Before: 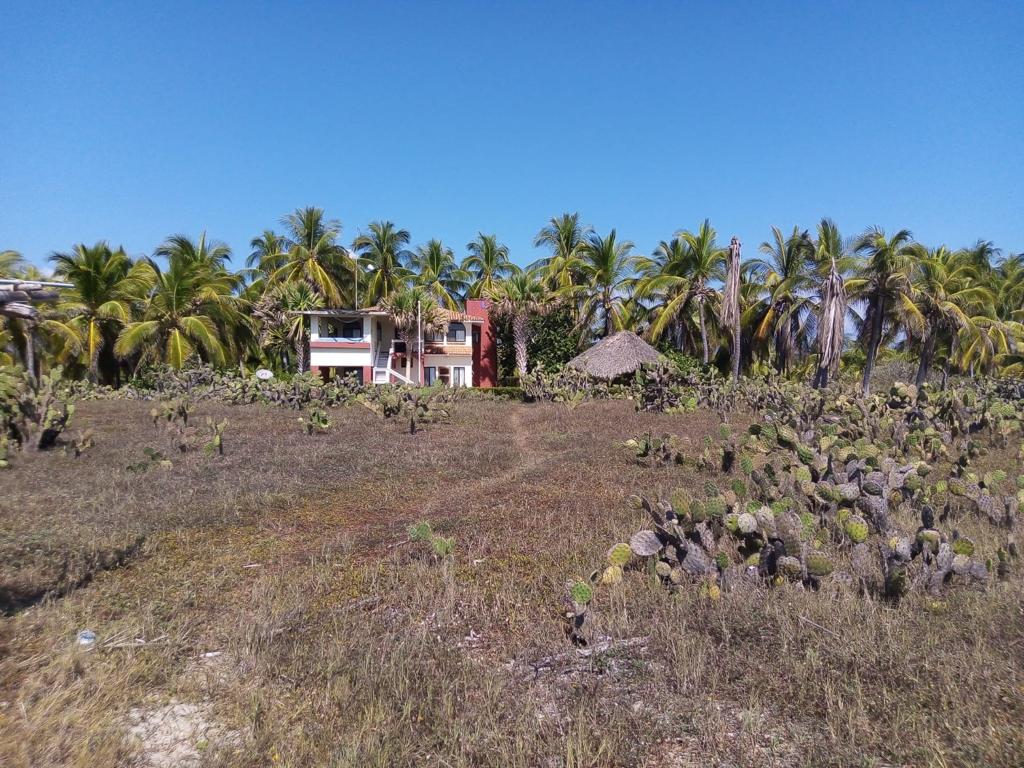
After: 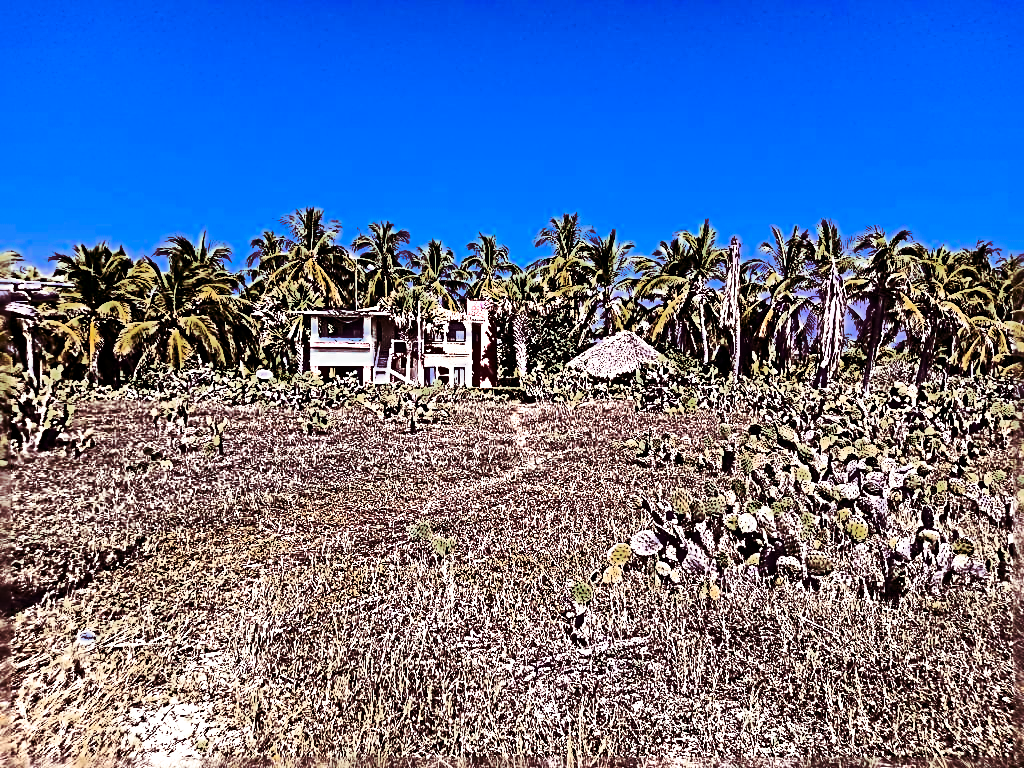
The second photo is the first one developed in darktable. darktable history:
color zones: curves: ch0 [(0, 0.553) (0.123, 0.58) (0.23, 0.419) (0.468, 0.155) (0.605, 0.132) (0.723, 0.063) (0.833, 0.172) (0.921, 0.468)]; ch1 [(0.025, 0.645) (0.229, 0.584) (0.326, 0.551) (0.537, 0.446) (0.599, 0.911) (0.708, 1) (0.805, 0.944)]; ch2 [(0.086, 0.468) (0.254, 0.464) (0.638, 0.564) (0.702, 0.592) (0.768, 0.564)]
contrast brightness saturation: contrast 0.93, brightness 0.2
sharpen: radius 4.001, amount 2
white balance: red 1.004, blue 1.024
split-toning: on, module defaults
